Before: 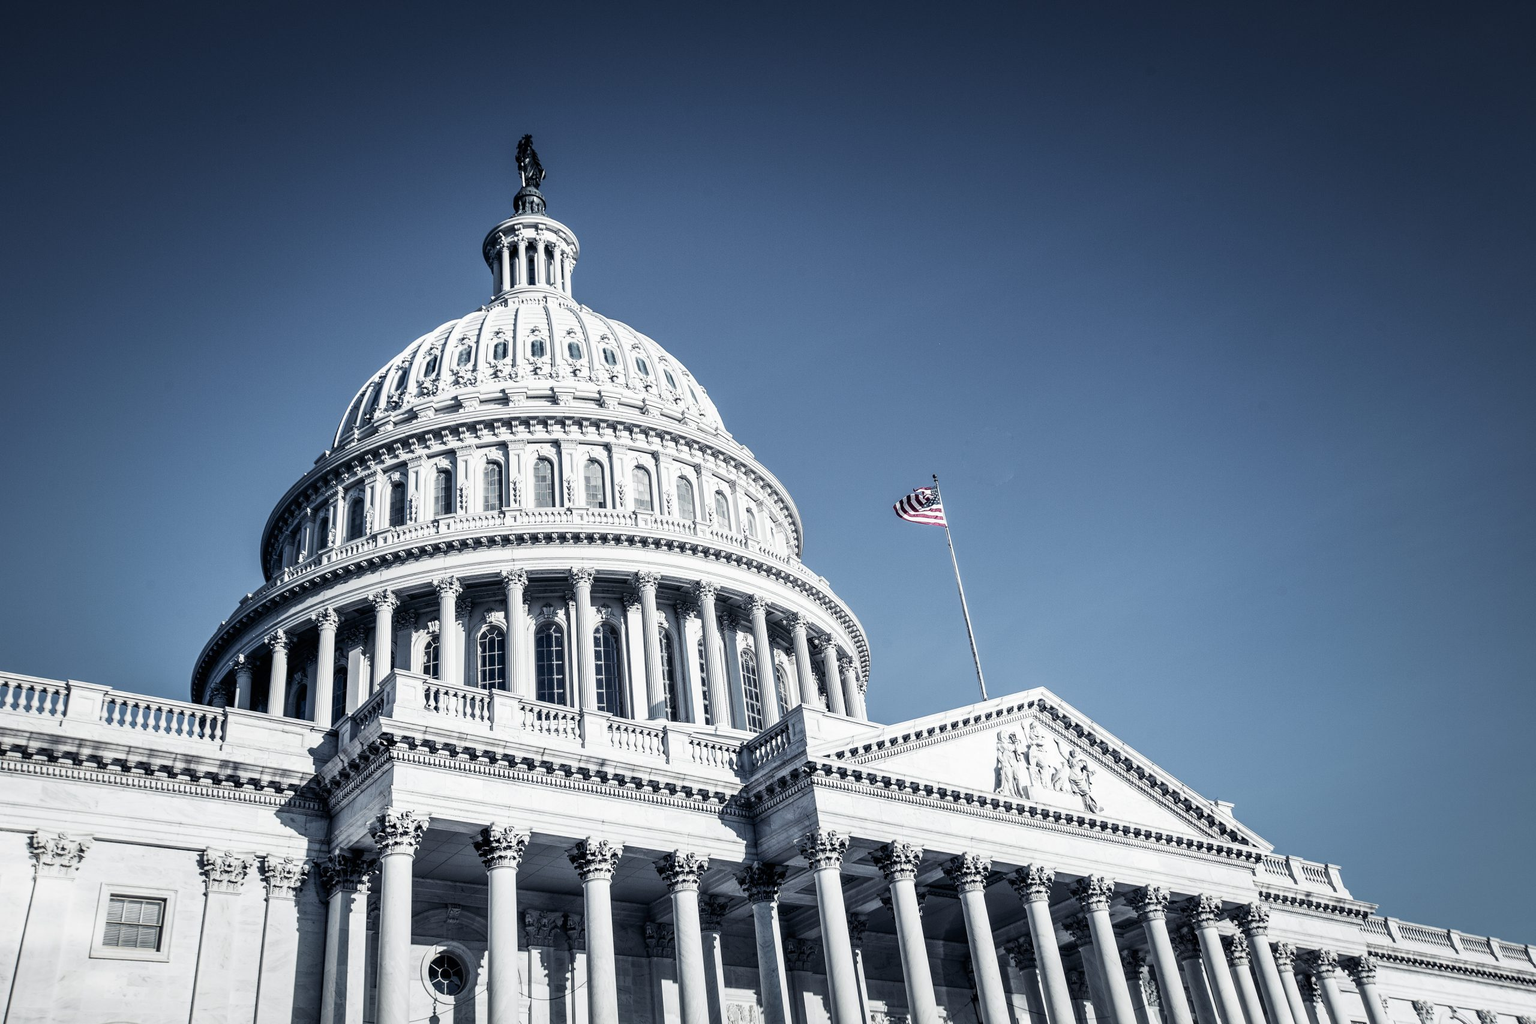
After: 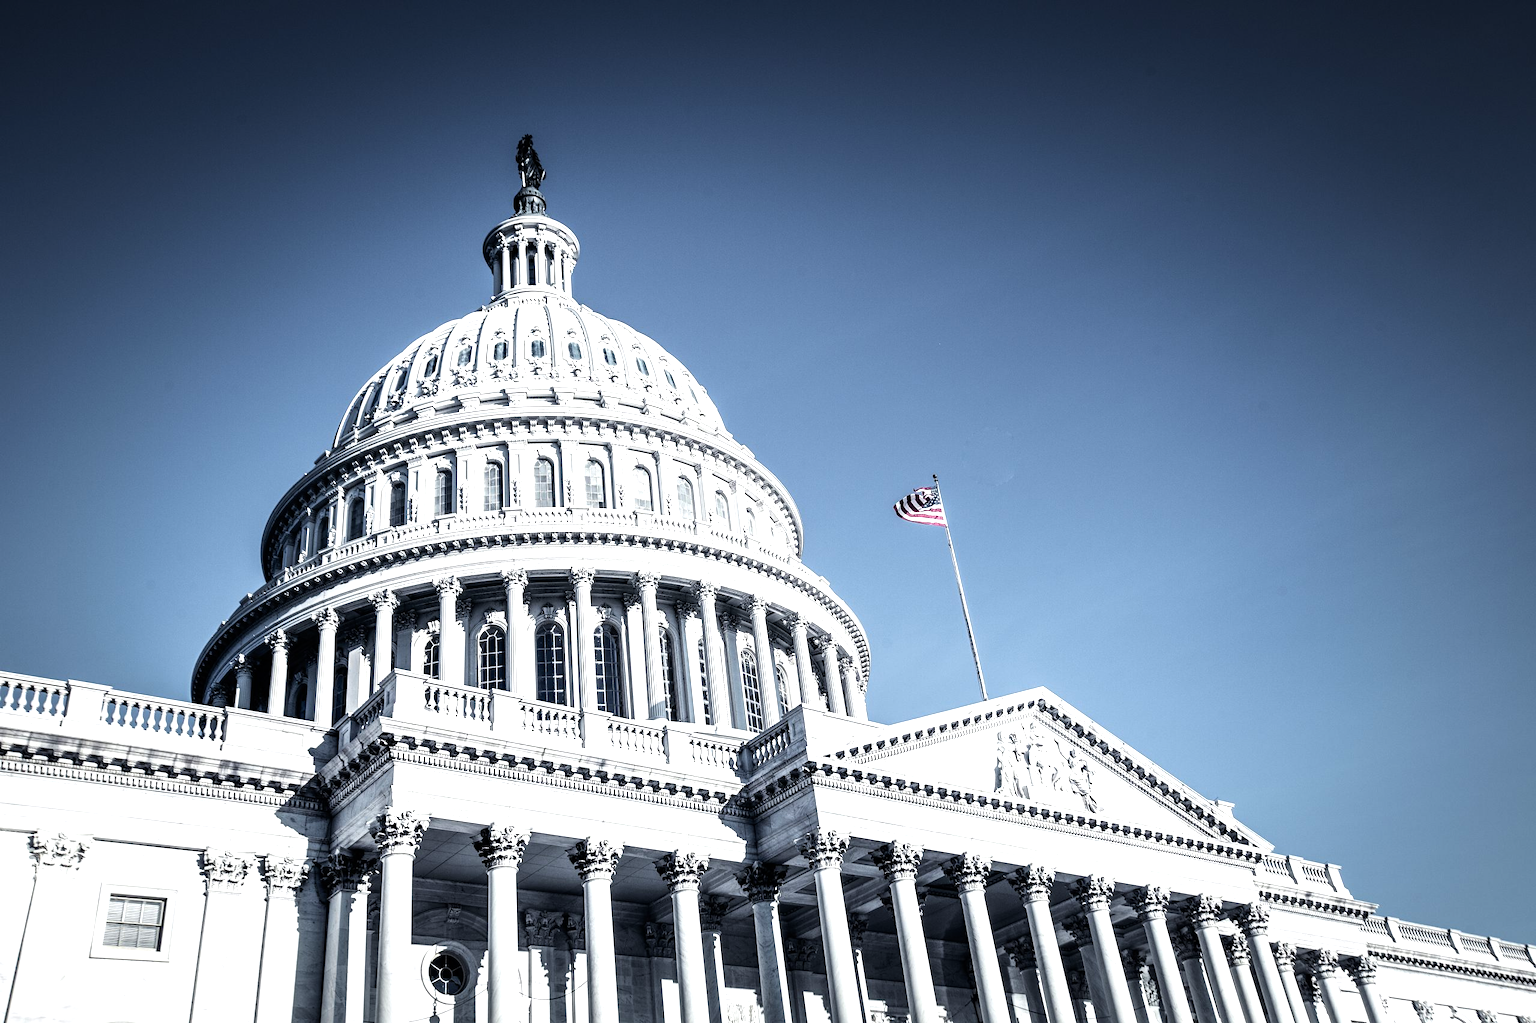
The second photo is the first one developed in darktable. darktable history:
tone equalizer: -8 EV -0.753 EV, -7 EV -0.737 EV, -6 EV -0.624 EV, -5 EV -0.383 EV, -3 EV 0.368 EV, -2 EV 0.6 EV, -1 EV 0.675 EV, +0 EV 0.724 EV, mask exposure compensation -0.496 EV
